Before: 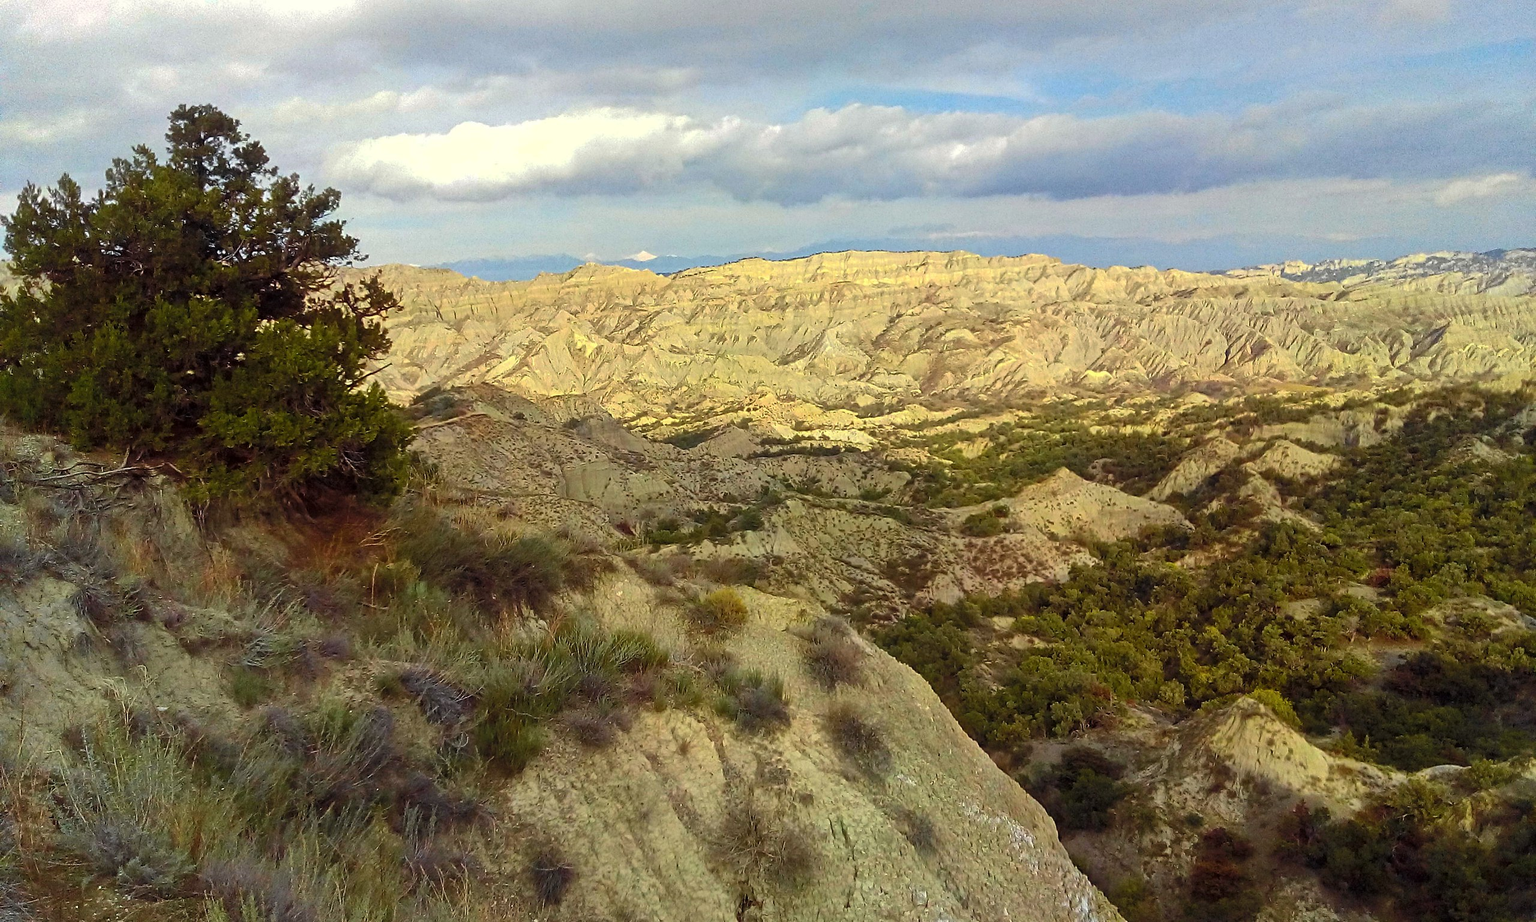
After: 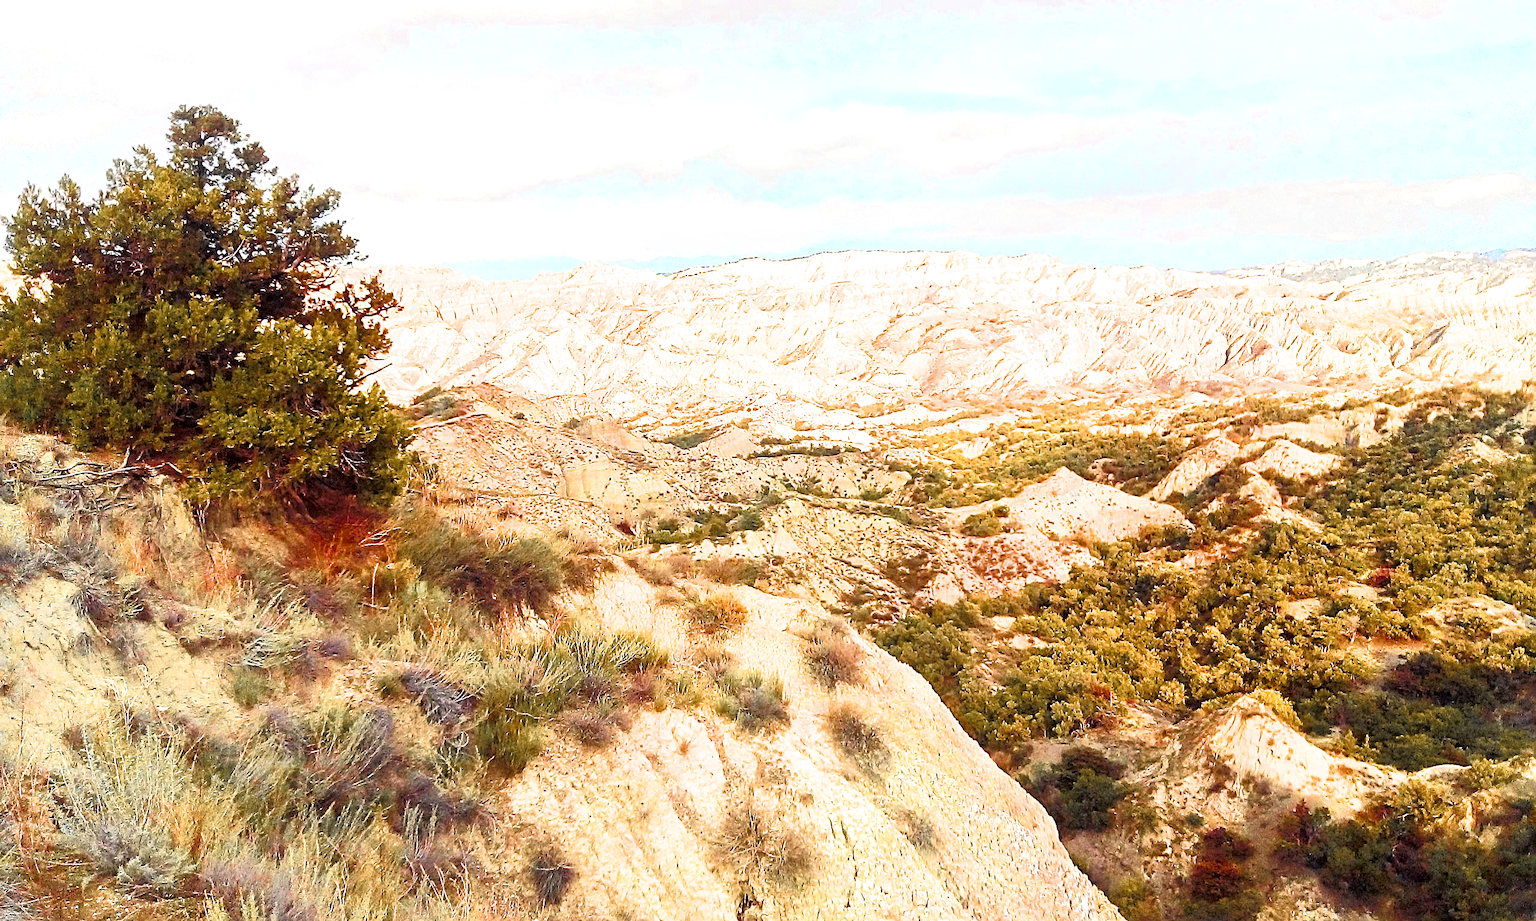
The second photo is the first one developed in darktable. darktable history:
filmic rgb: black relative exposure -16 EV, white relative exposure 2.94 EV, hardness 9.96, color science v6 (2022), iterations of high-quality reconstruction 0
sharpen: amount 0.495
tone equalizer: -8 EV 1.98 EV, -7 EV 1.99 EV, -6 EV 1.98 EV, -5 EV 1.99 EV, -4 EV 1.99 EV, -3 EV 1.48 EV, -2 EV 0.989 EV, -1 EV 0.498 EV, edges refinement/feathering 500, mask exposure compensation -1.57 EV, preserve details no
color zones: curves: ch0 [(0, 0.363) (0.128, 0.373) (0.25, 0.5) (0.402, 0.407) (0.521, 0.525) (0.63, 0.559) (0.729, 0.662) (0.867, 0.471)]; ch1 [(0, 0.515) (0.136, 0.618) (0.25, 0.5) (0.378, 0) (0.516, 0) (0.622, 0.593) (0.737, 0.819) (0.87, 0.593)]; ch2 [(0, 0.529) (0.128, 0.471) (0.282, 0.451) (0.386, 0.662) (0.516, 0.525) (0.633, 0.554) (0.75, 0.62) (0.875, 0.441)]
color balance rgb: highlights gain › chroma 1.615%, highlights gain › hue 55.26°, linear chroma grading › shadows -7.432%, linear chroma grading › highlights -6%, linear chroma grading › global chroma -10.58%, linear chroma grading › mid-tones -7.73%, perceptual saturation grading › global saturation 20%, perceptual saturation grading › highlights -25.658%, perceptual saturation grading › shadows 24.838%, global vibrance 25.098%, contrast 20.4%
